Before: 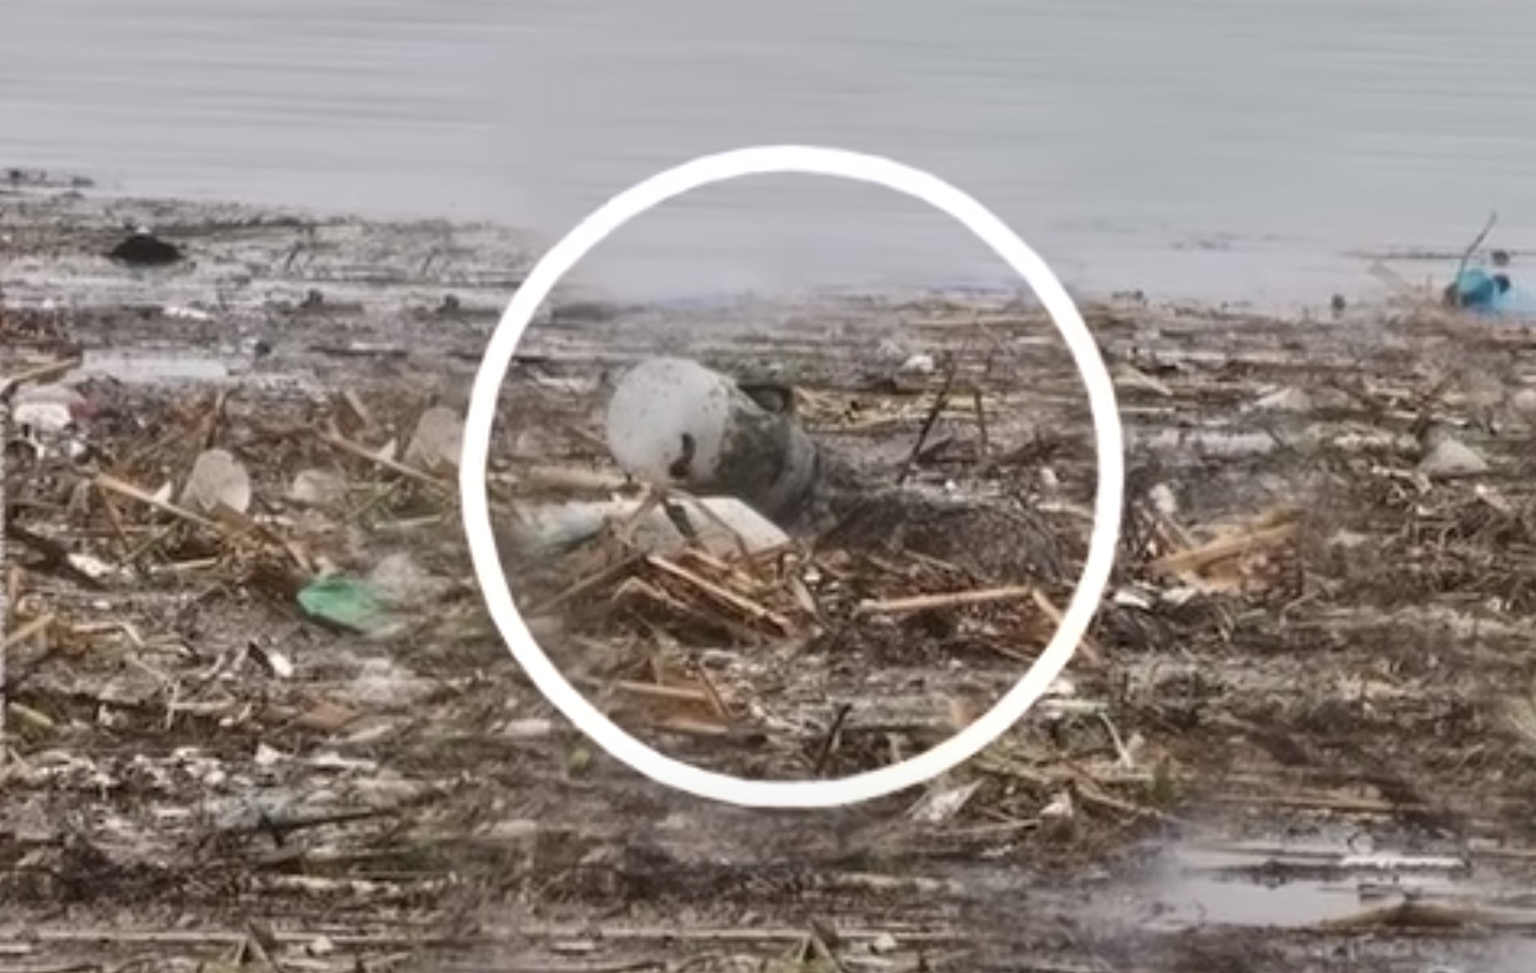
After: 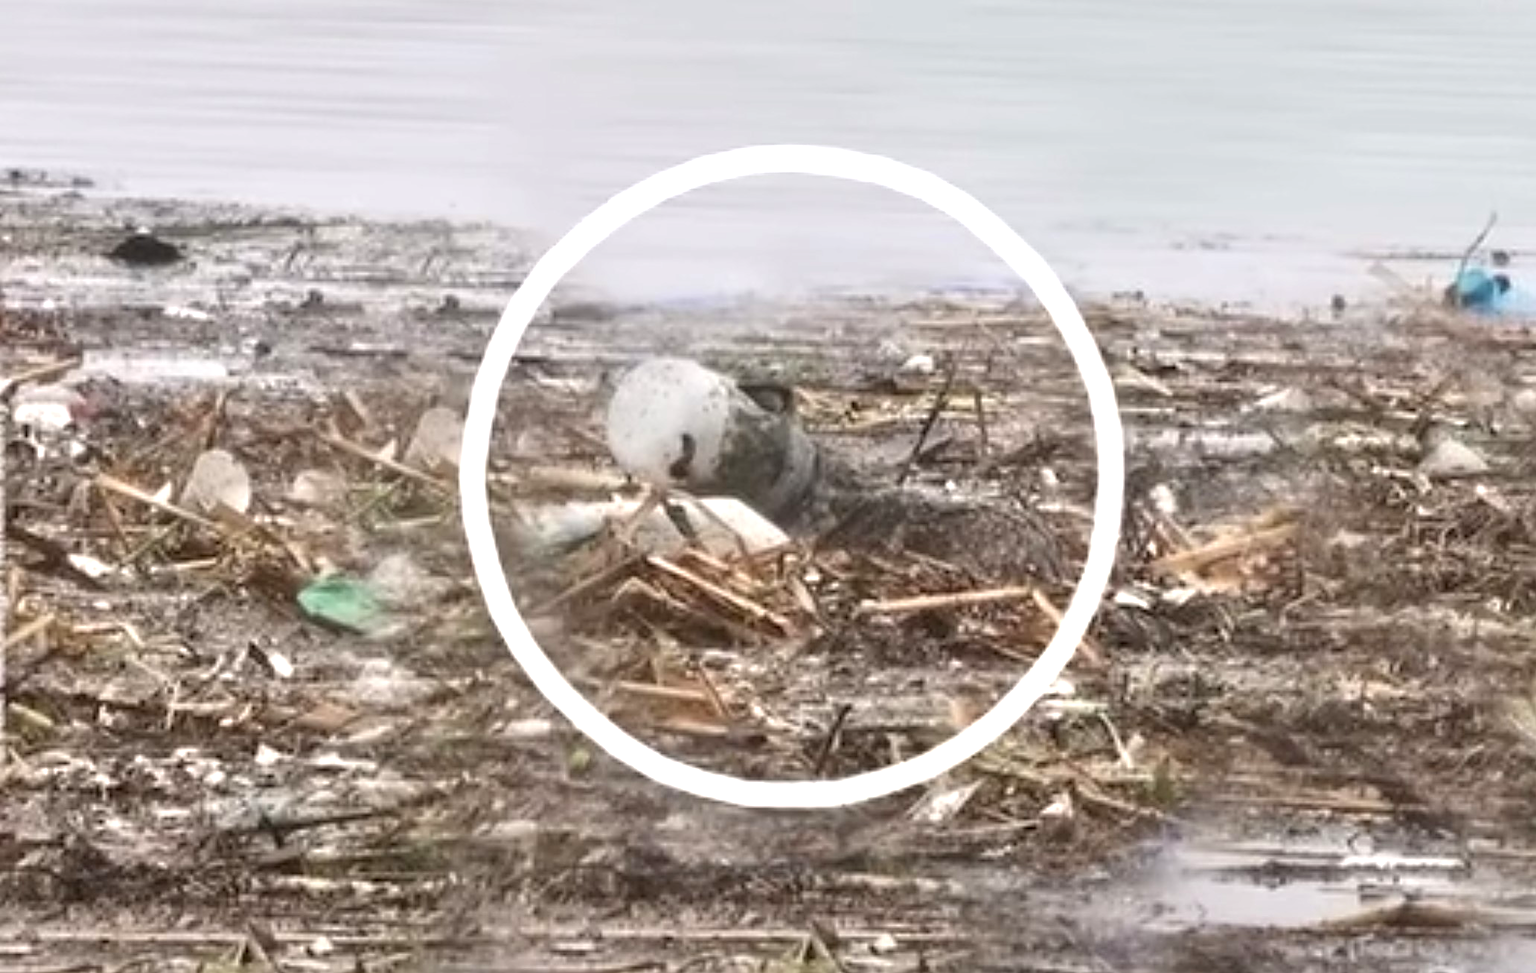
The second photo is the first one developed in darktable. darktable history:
exposure: exposure 0.668 EV, compensate highlight preservation false
sharpen: amount 0.499
